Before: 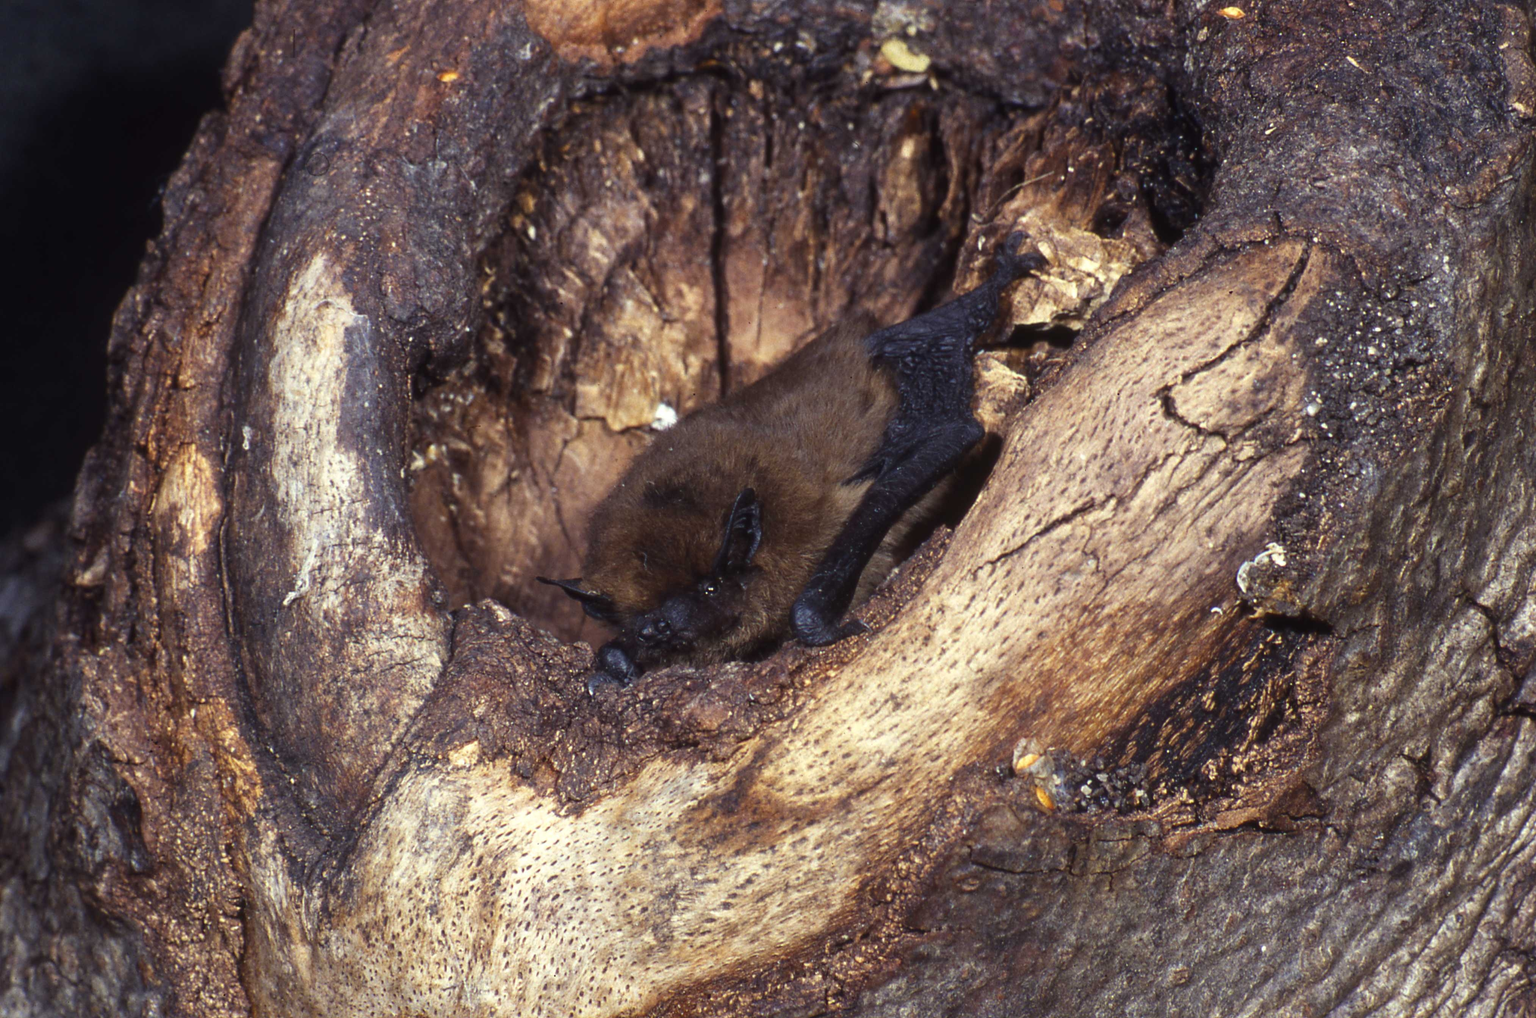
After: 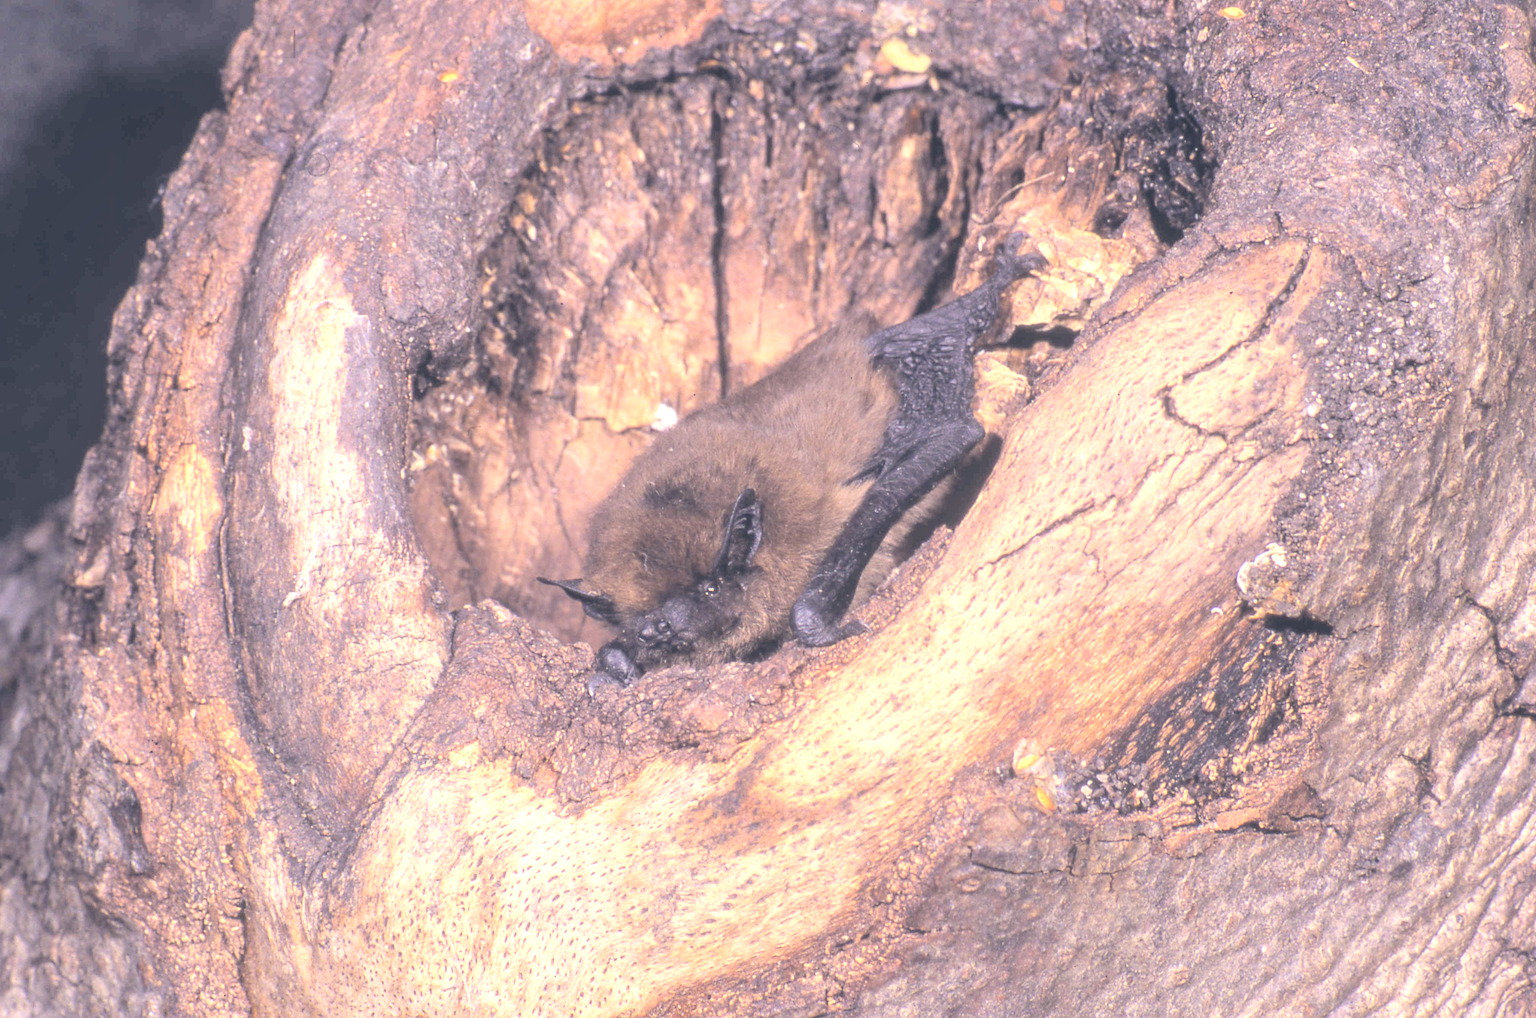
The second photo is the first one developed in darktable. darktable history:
contrast brightness saturation: brightness 0.984
tone equalizer: -8 EV -0.416 EV, -7 EV -0.388 EV, -6 EV -0.306 EV, -5 EV -0.223 EV, -3 EV 0.217 EV, -2 EV 0.346 EV, -1 EV 0.371 EV, +0 EV 0.407 EV
color correction: highlights a* 13.8, highlights b* 6.08, shadows a* -5.34, shadows b* -15.76, saturation 0.846
local contrast: on, module defaults
